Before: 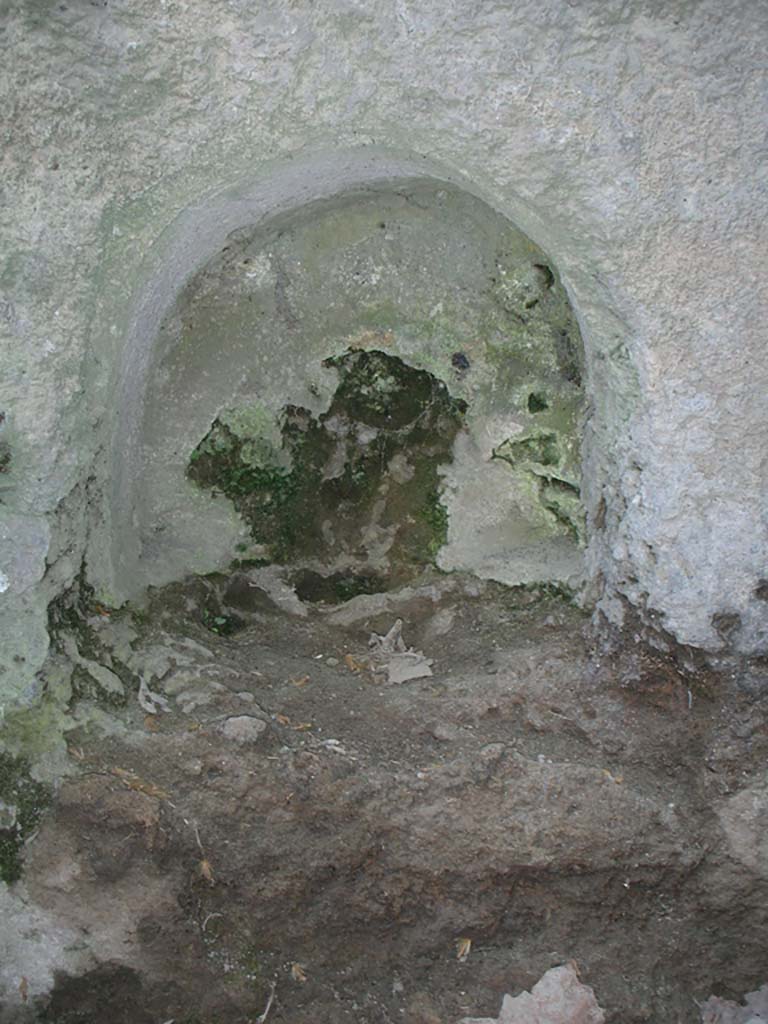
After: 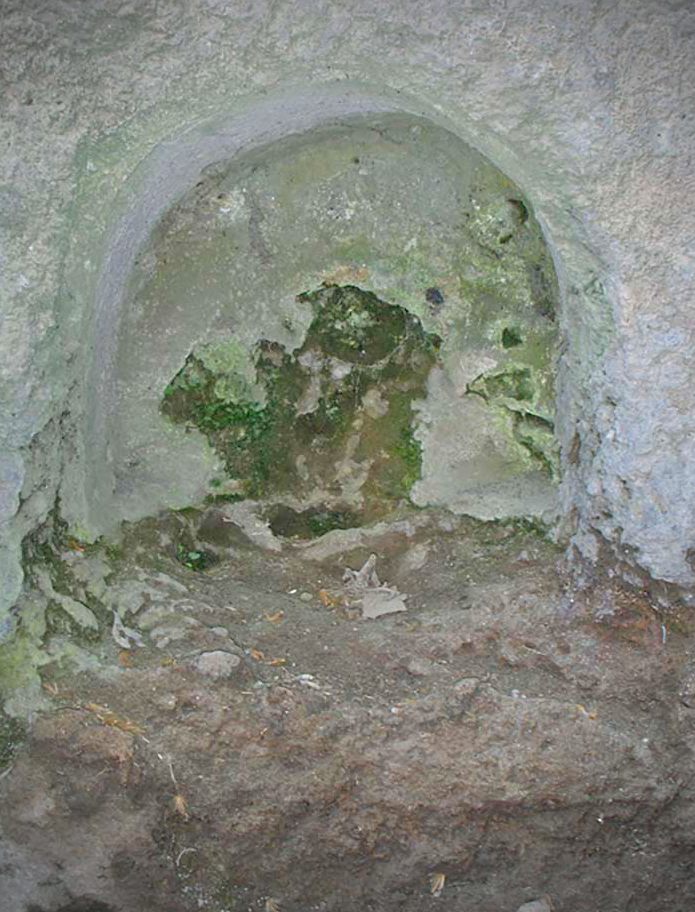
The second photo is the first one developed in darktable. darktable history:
color zones: curves: ch0 [(0, 0.5) (0.143, 0.5) (0.286, 0.5) (0.429, 0.495) (0.571, 0.437) (0.714, 0.44) (0.857, 0.496) (1, 0.5)]
crop: left 3.434%, top 6.371%, right 6.036%, bottom 3.204%
color balance rgb: power › hue 61.6°, perceptual saturation grading › global saturation 19.645%, global vibrance 20%
exposure: black level correction 0.002, compensate highlight preservation false
vignetting: fall-off start 88.96%, fall-off radius 44.37%, center (-0.031, -0.035), width/height ratio 1.16
tone equalizer: -7 EV 0.153 EV, -6 EV 0.616 EV, -5 EV 1.11 EV, -4 EV 1.3 EV, -3 EV 1.14 EV, -2 EV 0.6 EV, -1 EV 0.151 EV
